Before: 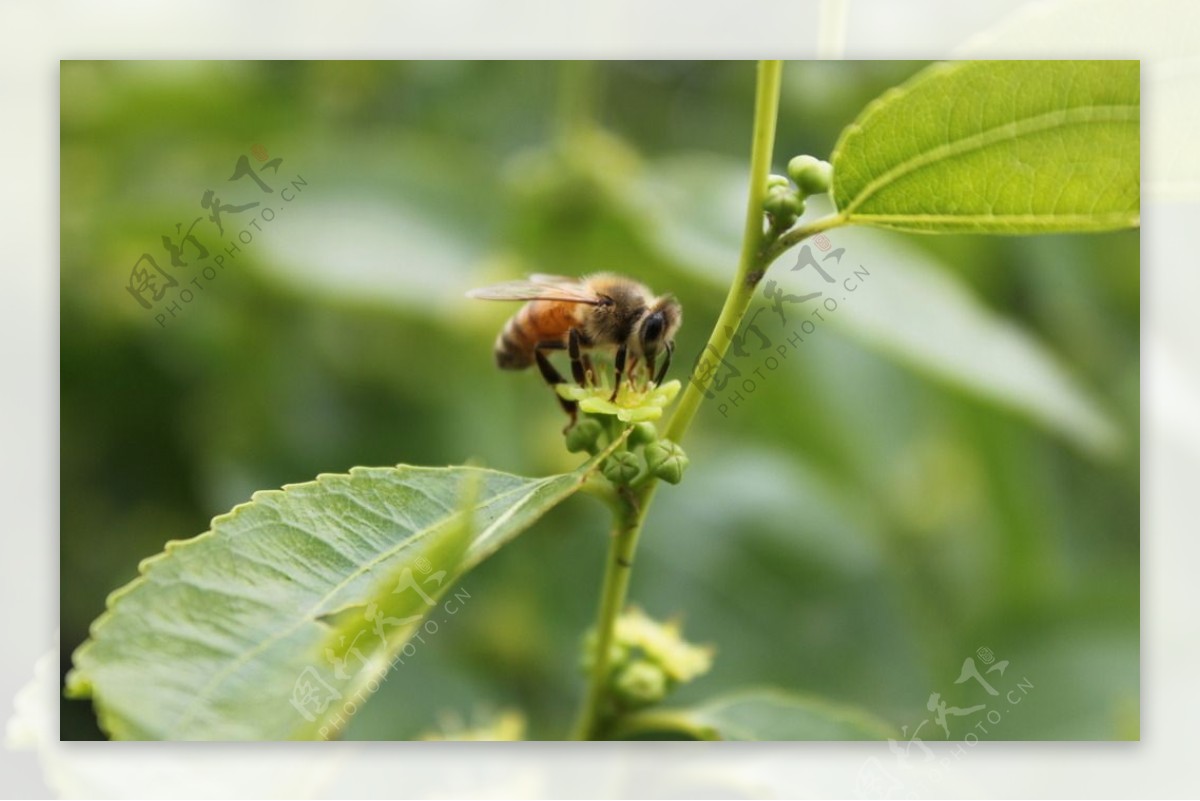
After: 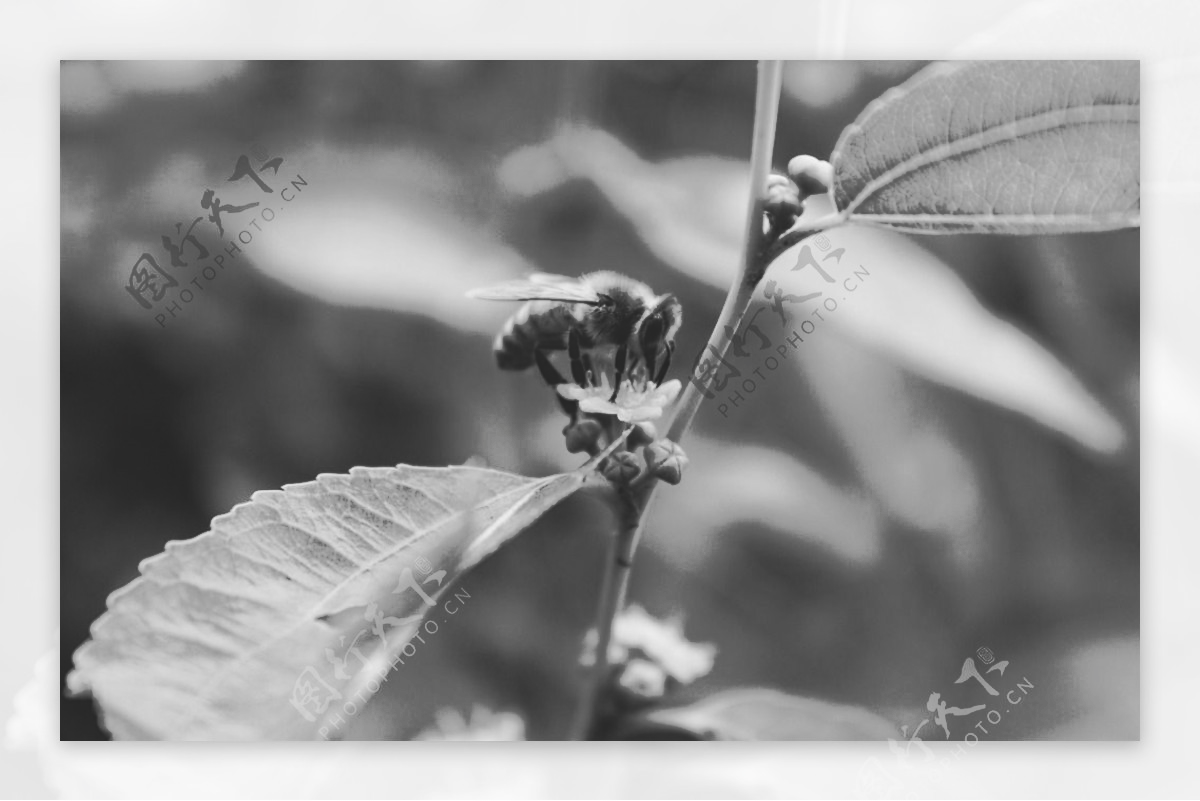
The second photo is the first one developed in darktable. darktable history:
tone curve: curves: ch0 [(0, 0) (0.003, 0.003) (0.011, 0.011) (0.025, 0.024) (0.044, 0.042) (0.069, 0.066) (0.1, 0.095) (0.136, 0.129) (0.177, 0.168) (0.224, 0.213) (0.277, 0.263) (0.335, 0.318) (0.399, 0.378) (0.468, 0.444) (0.543, 0.612) (0.623, 0.68) (0.709, 0.753) (0.801, 0.831) (0.898, 0.913) (1, 1)], preserve colors none
color look up table: target L [93.4, 87.05, 85.63, 80.61, 78.44, 75.15, 63.23, 54.76, 41.14, 22.16, 16.11, 200, 100, 76.98, 72.58, 63.23, 61.33, 48.04, 52.01, 48.44, 35.72, 31.46, 32.75, 22.62, 16.11, 16.11, 90.59, 69.24, 77.35, 63.99, 84.56, 69.24, 81.69, 64.36, 68.5, 42.78, 76.62, 55.93, 39.07, 34.03, 25.32, 39.49, 26.21, 17.06, 16.59, 90.94, 75.52, 50.83, 34.88], target a [0 ×49], target b [0 ×49], num patches 49
